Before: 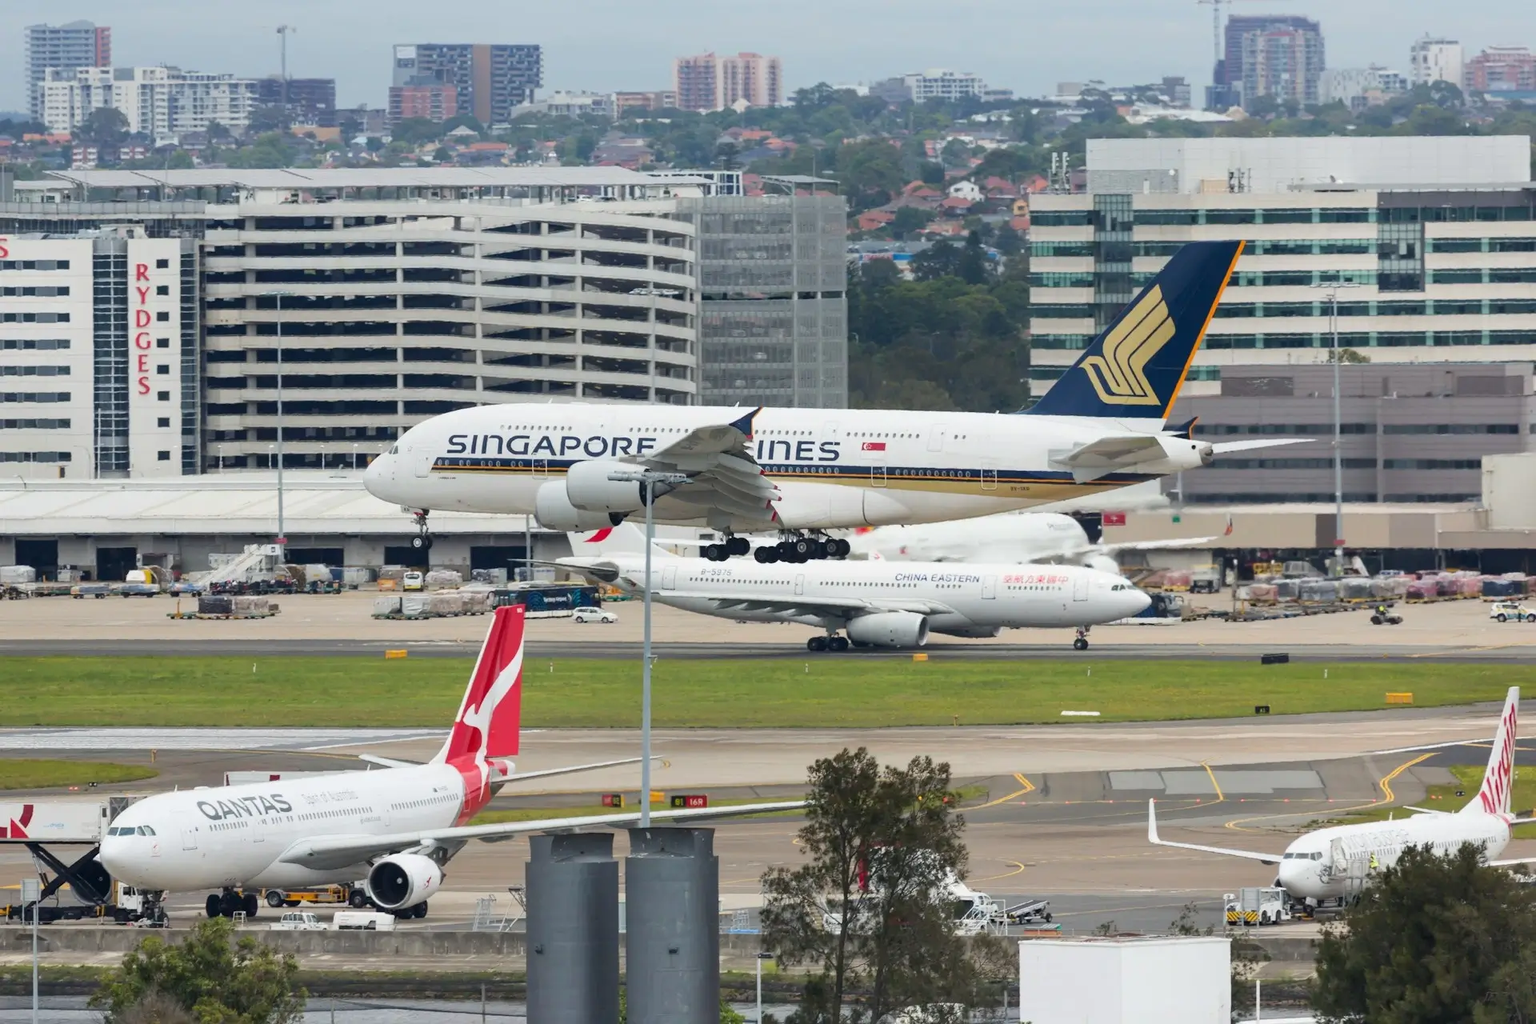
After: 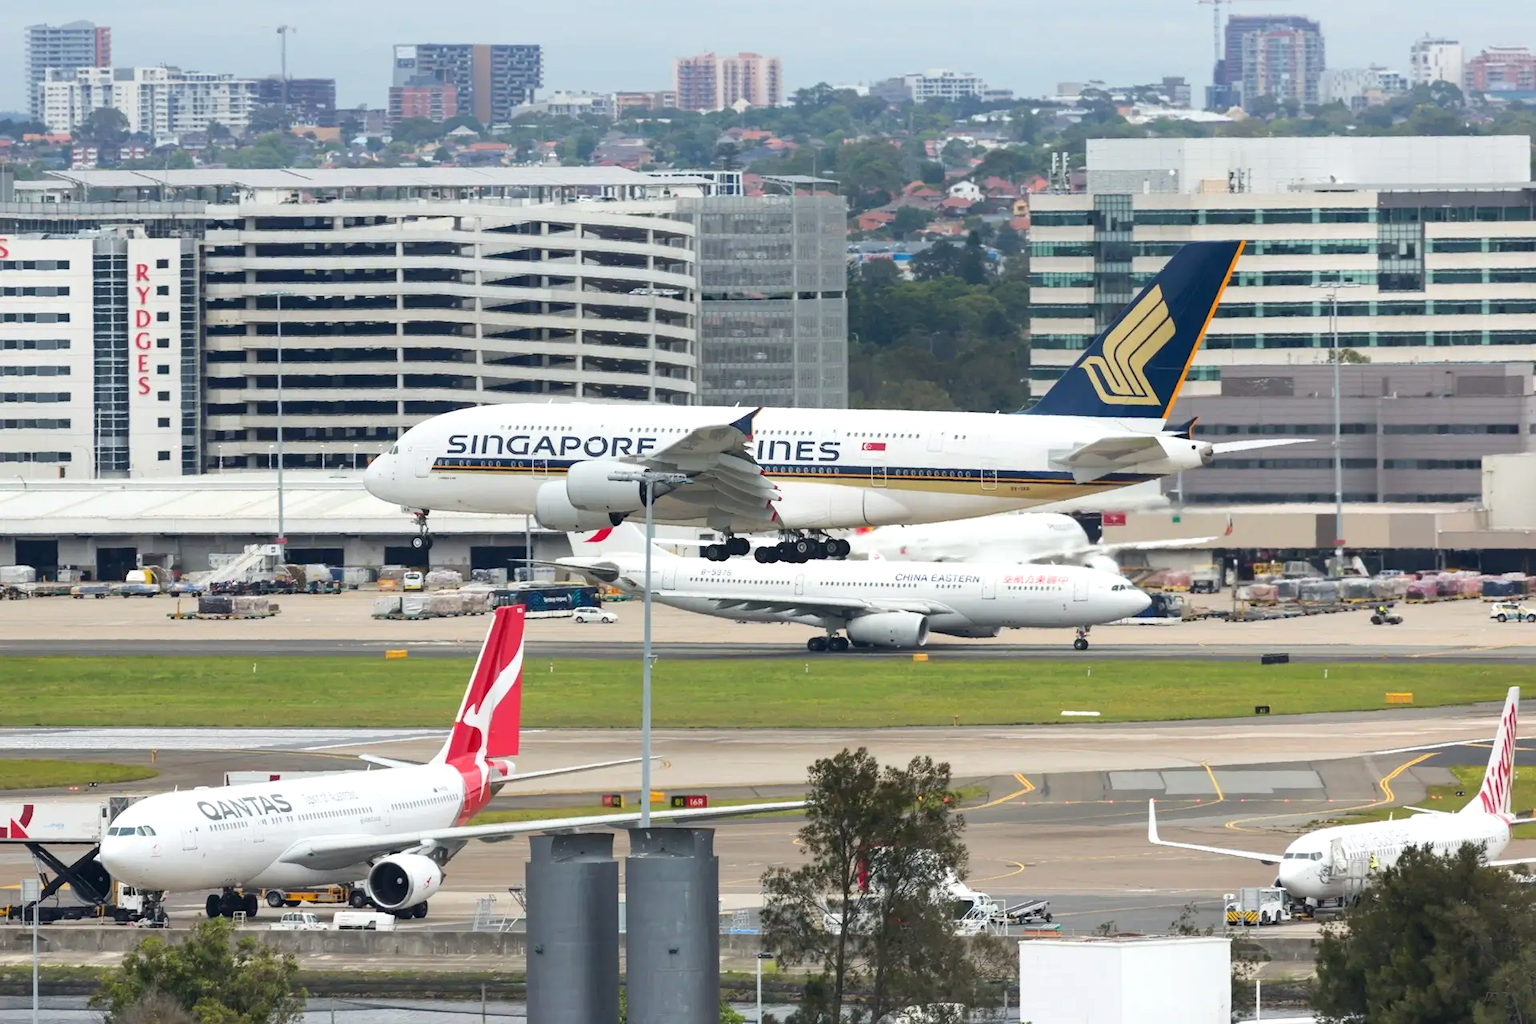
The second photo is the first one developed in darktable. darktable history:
exposure: exposure 0.298 EV, compensate highlight preservation false
